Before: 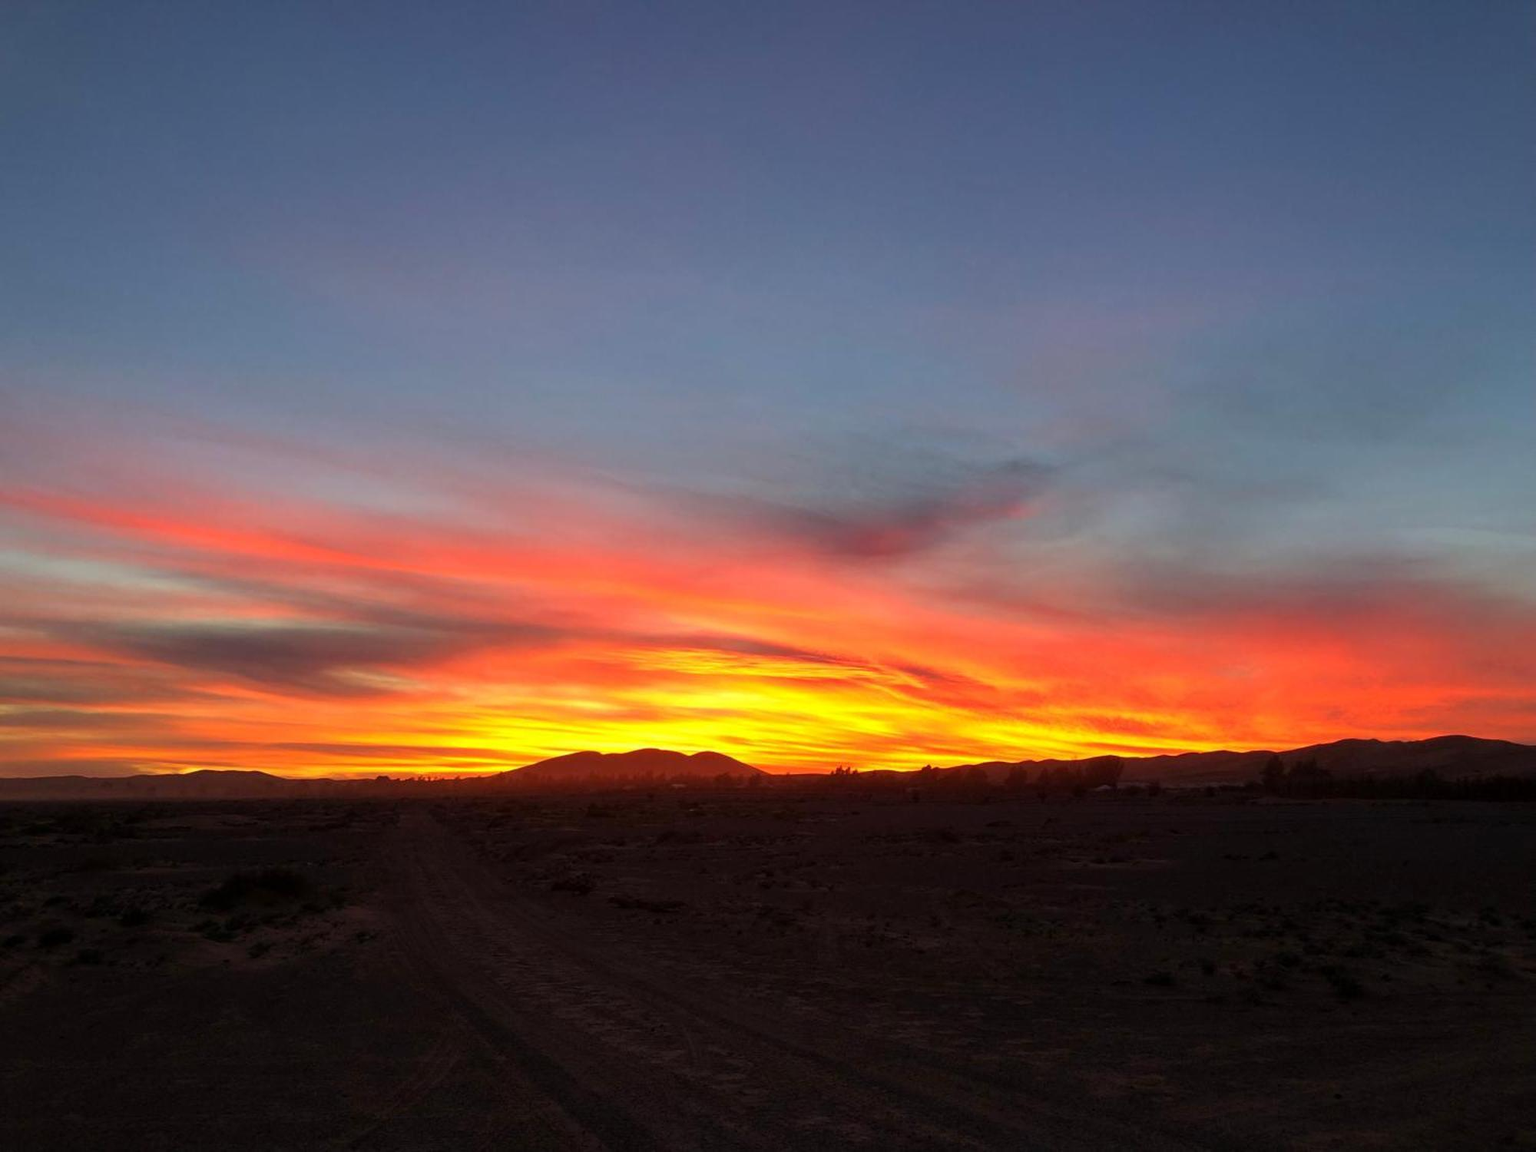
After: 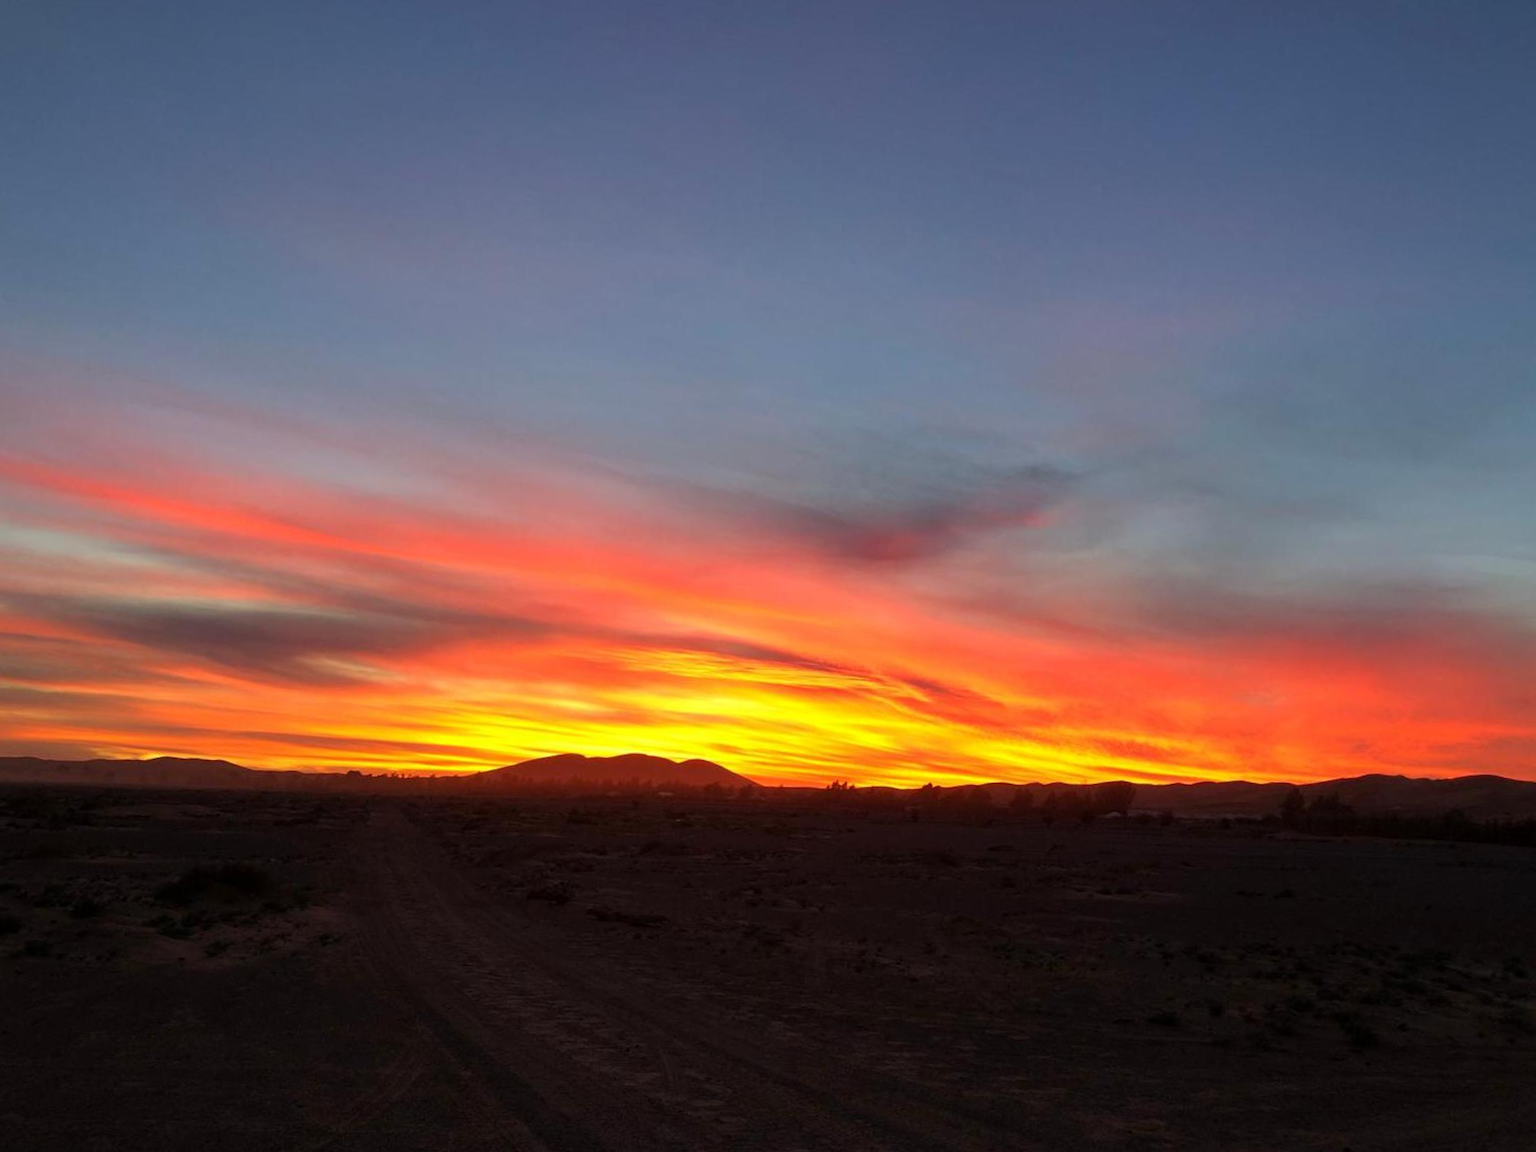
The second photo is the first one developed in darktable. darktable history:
crop and rotate: angle -2.38°
